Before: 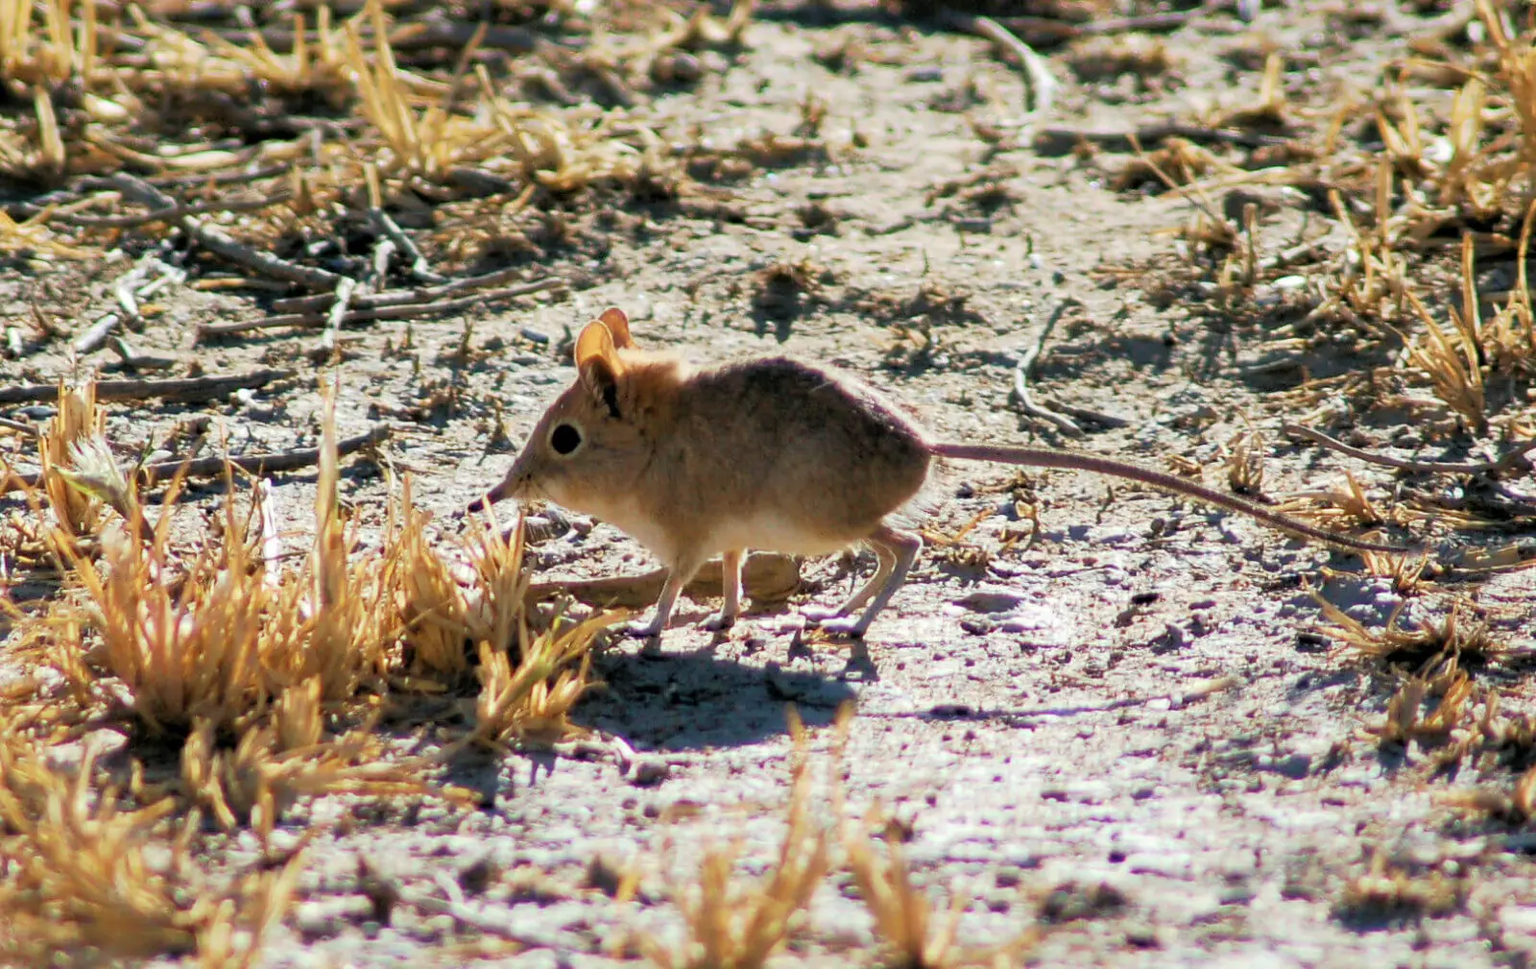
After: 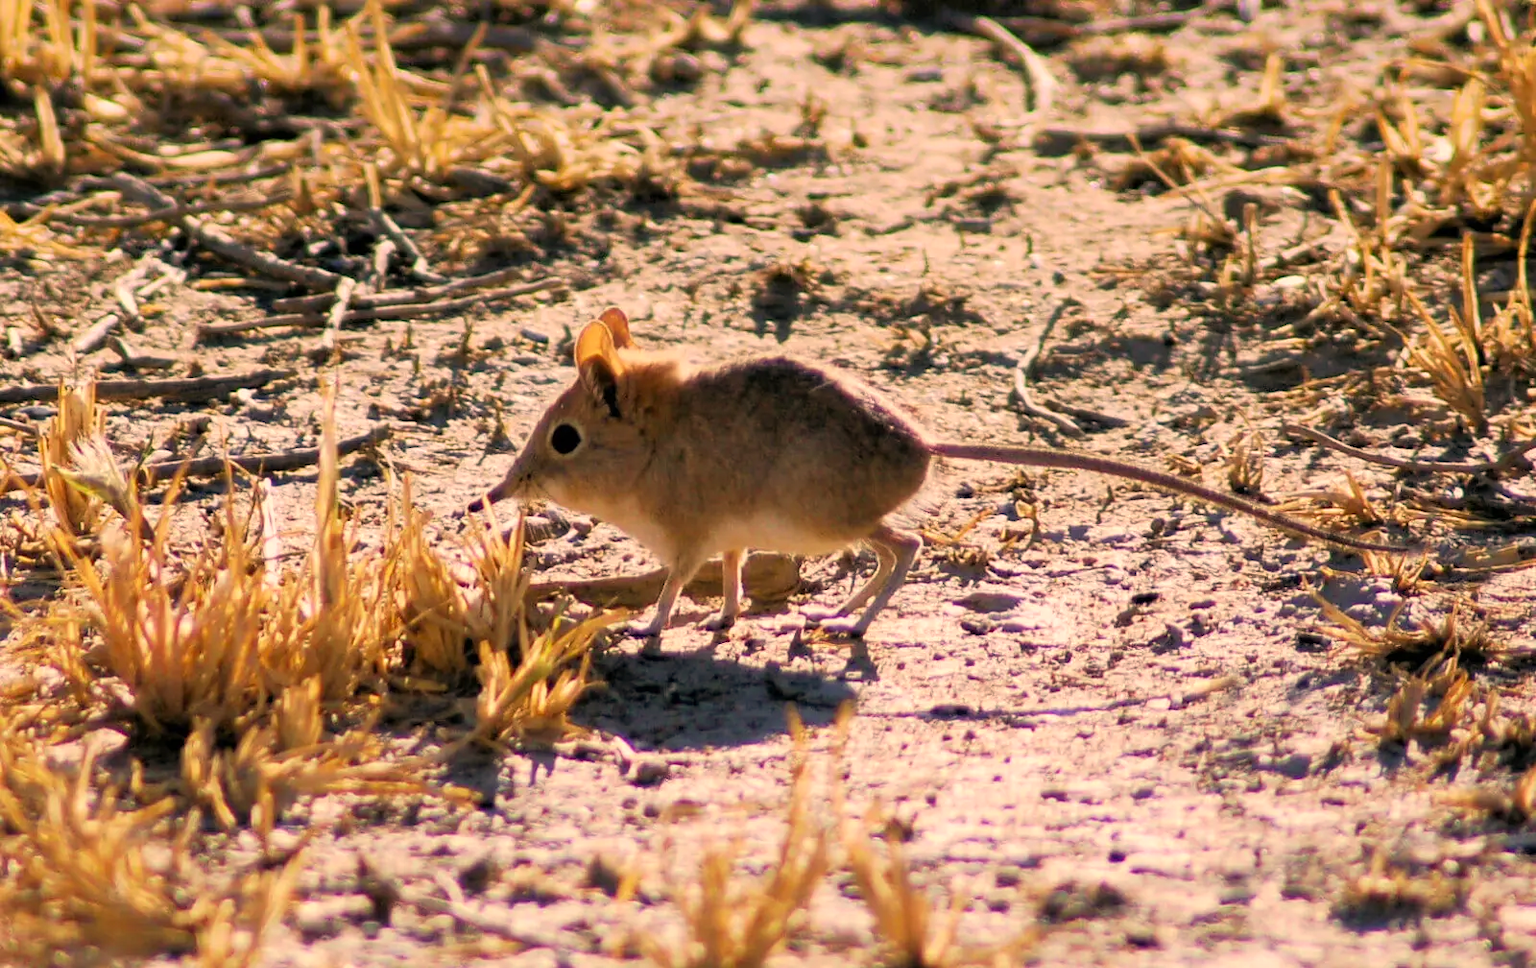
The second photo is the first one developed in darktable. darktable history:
color correction: highlights a* 17.8, highlights b* 18.75
